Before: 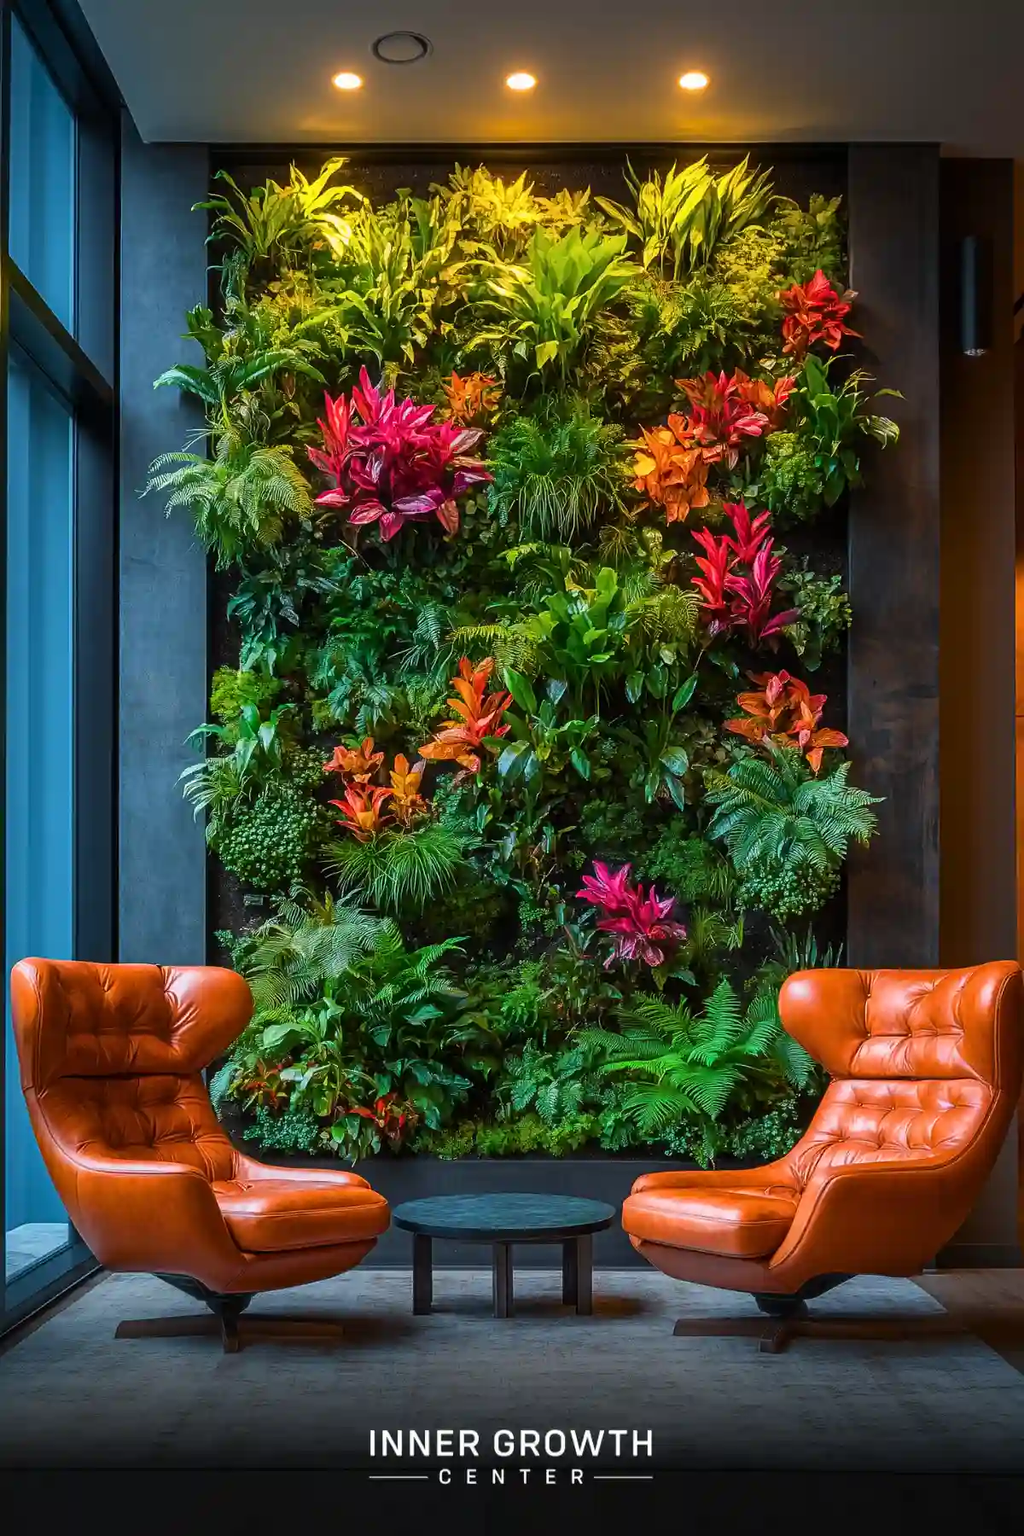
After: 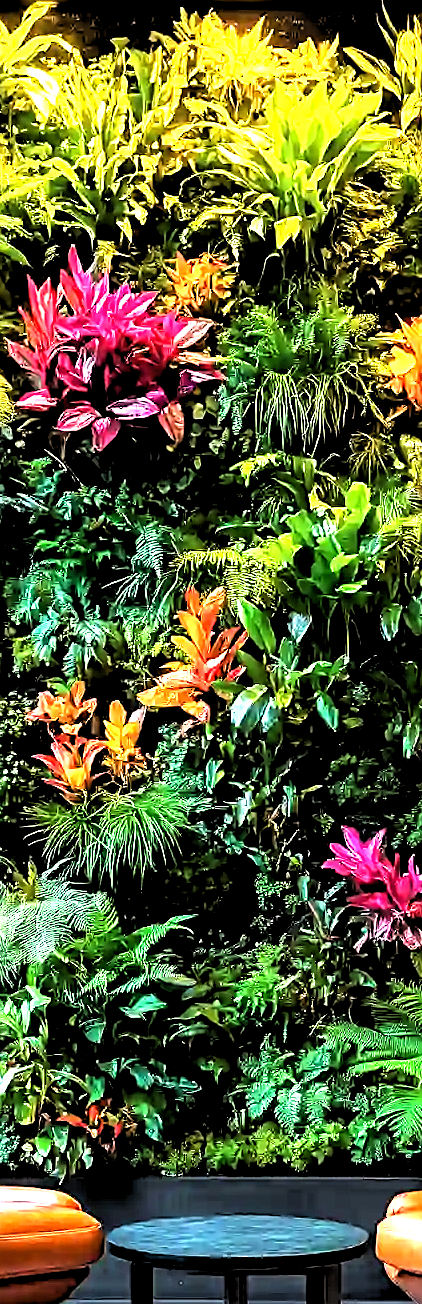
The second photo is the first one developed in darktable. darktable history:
sharpen: on, module defaults
exposure: black level correction 0, exposure 1.2 EV, compensate exposure bias true, compensate highlight preservation false
crop and rotate: left 29.476%, top 10.214%, right 35.32%, bottom 17.333%
rgb levels: levels [[0.034, 0.472, 0.904], [0, 0.5, 1], [0, 0.5, 1]]
tone equalizer: -8 EV -0.75 EV, -7 EV -0.7 EV, -6 EV -0.6 EV, -5 EV -0.4 EV, -3 EV 0.4 EV, -2 EV 0.6 EV, -1 EV 0.7 EV, +0 EV 0.75 EV, edges refinement/feathering 500, mask exposure compensation -1.57 EV, preserve details no
